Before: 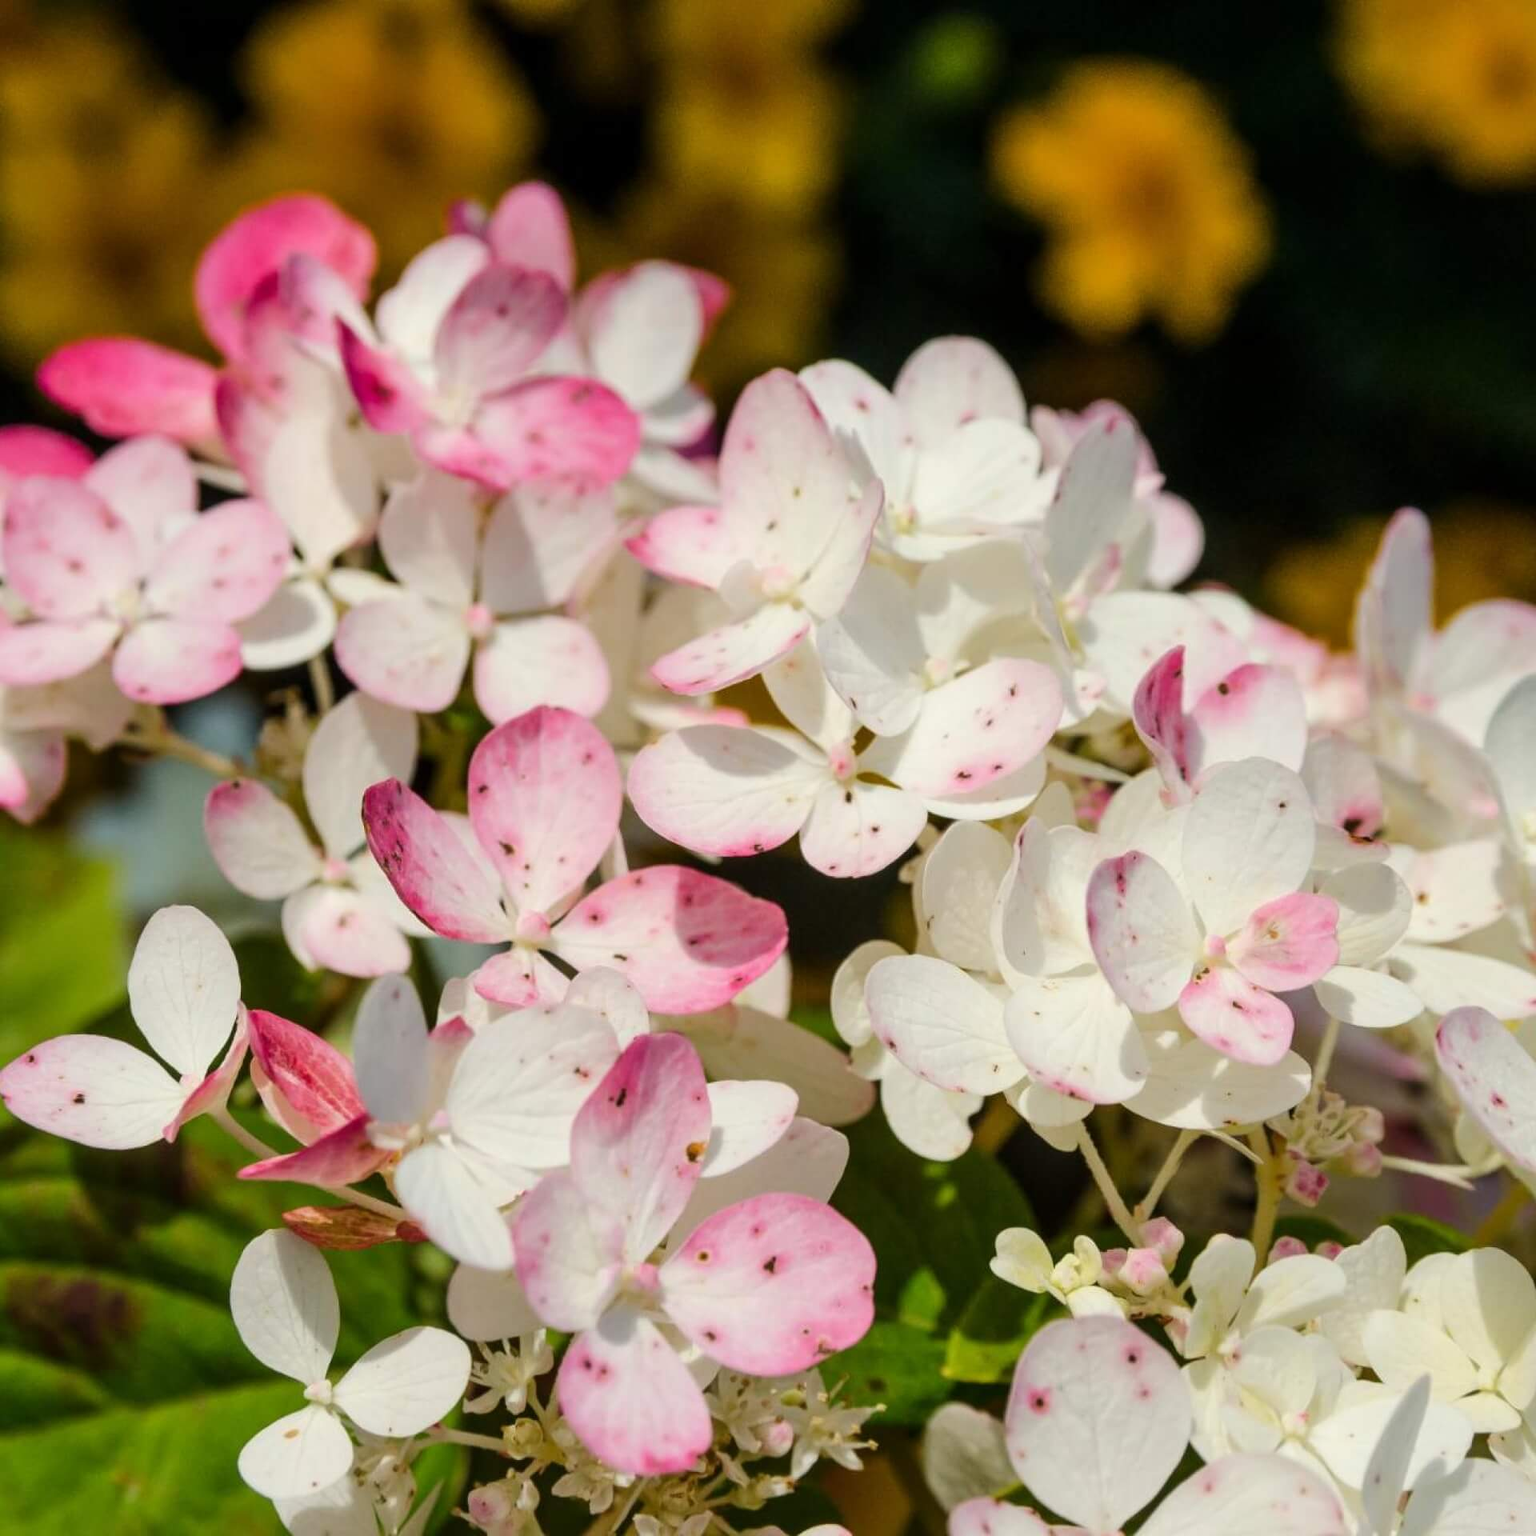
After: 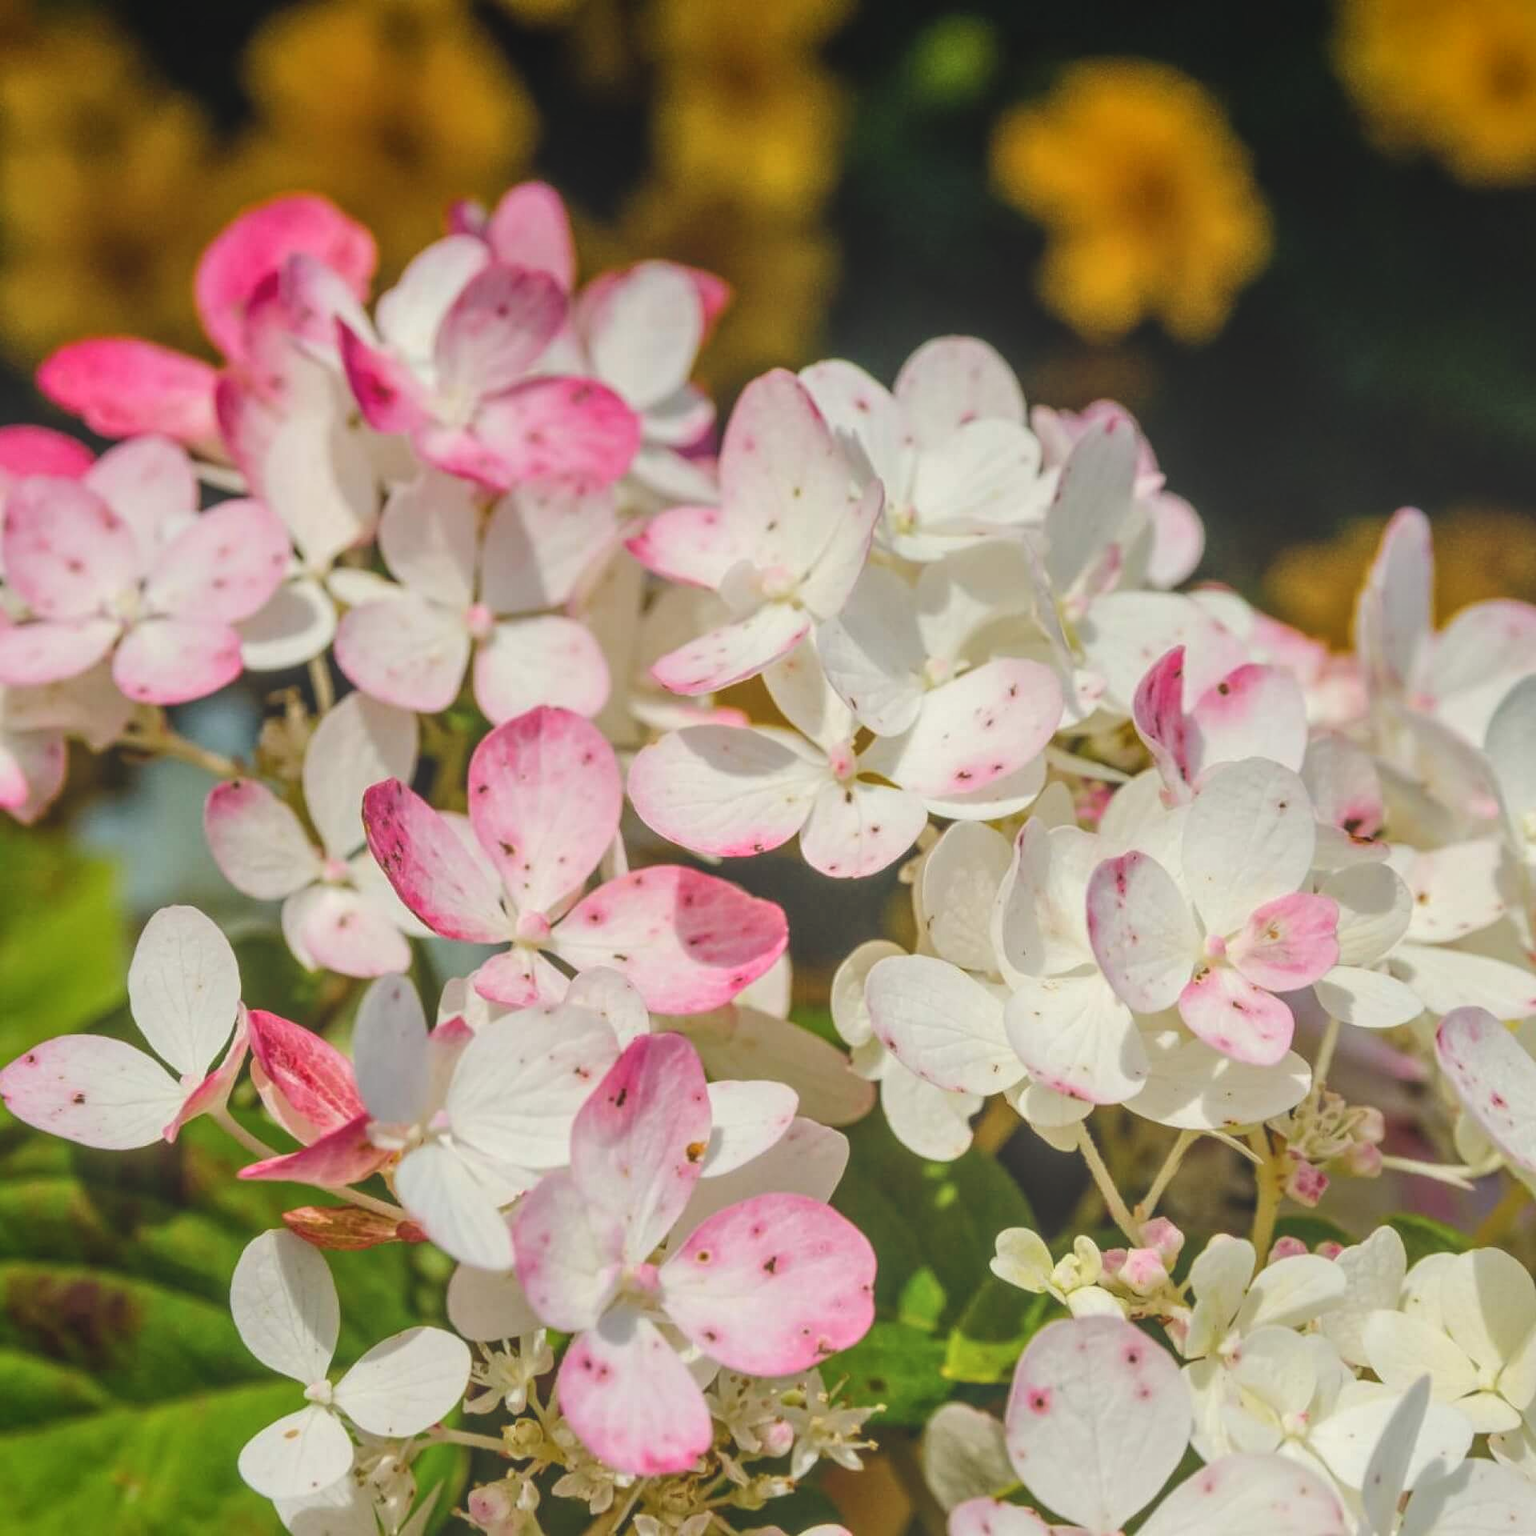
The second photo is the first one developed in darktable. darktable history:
local contrast: highlights 72%, shadows 20%, midtone range 0.193
